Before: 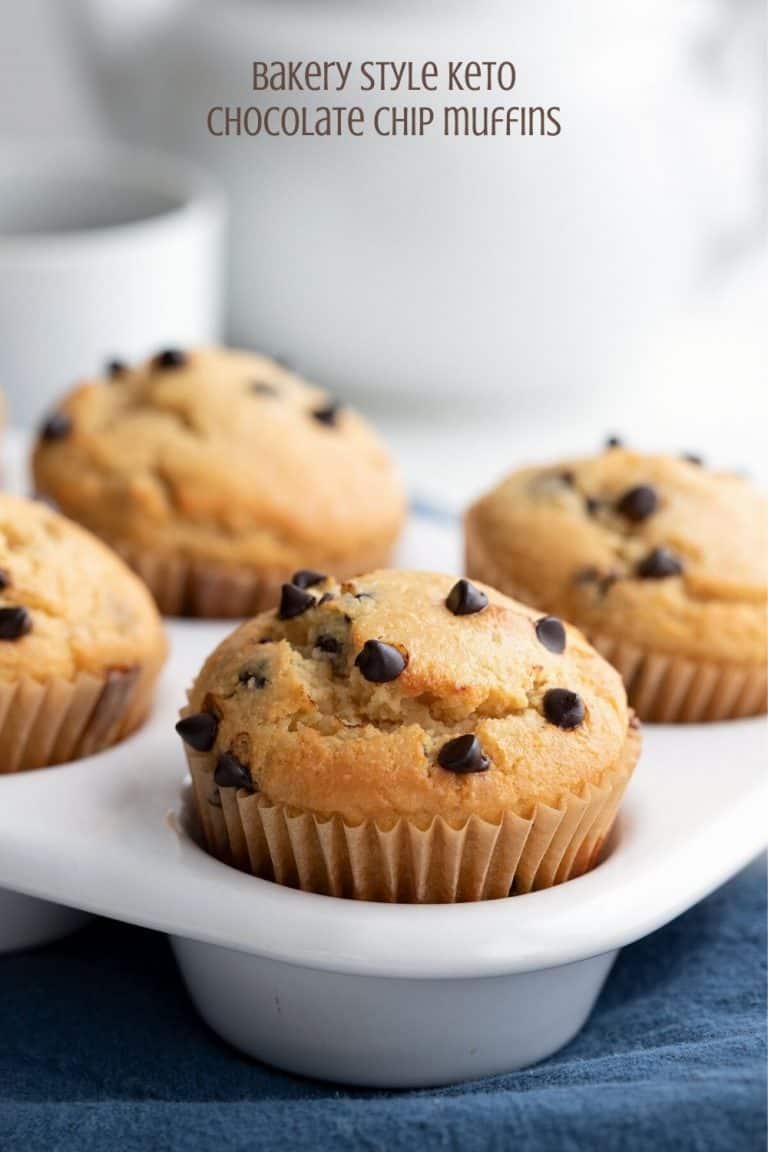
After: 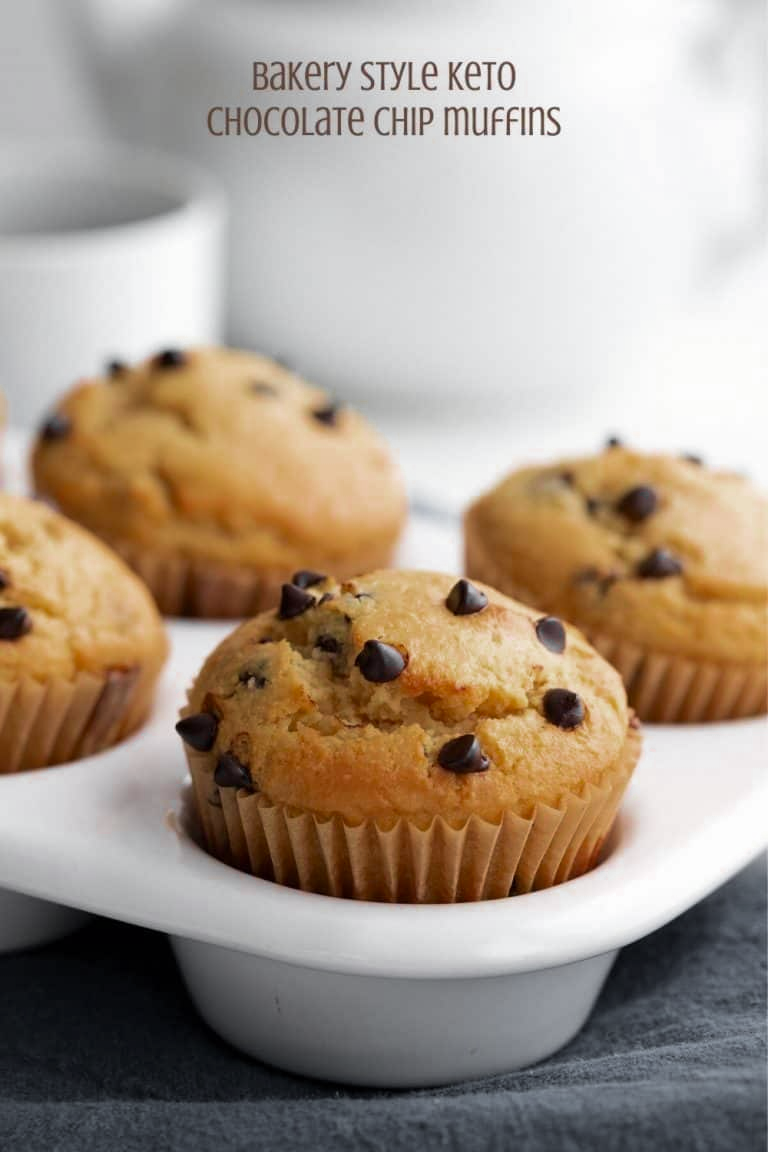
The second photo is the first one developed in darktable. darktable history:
color zones: curves: ch0 [(0.004, 0.388) (0.125, 0.392) (0.25, 0.404) (0.375, 0.5) (0.5, 0.5) (0.625, 0.5) (0.75, 0.5) (0.875, 0.5)]; ch1 [(0, 0.5) (0.125, 0.5) (0.25, 0.5) (0.375, 0.124) (0.524, 0.124) (0.645, 0.128) (0.789, 0.132) (0.914, 0.096) (0.998, 0.068)]
velvia: on, module defaults
